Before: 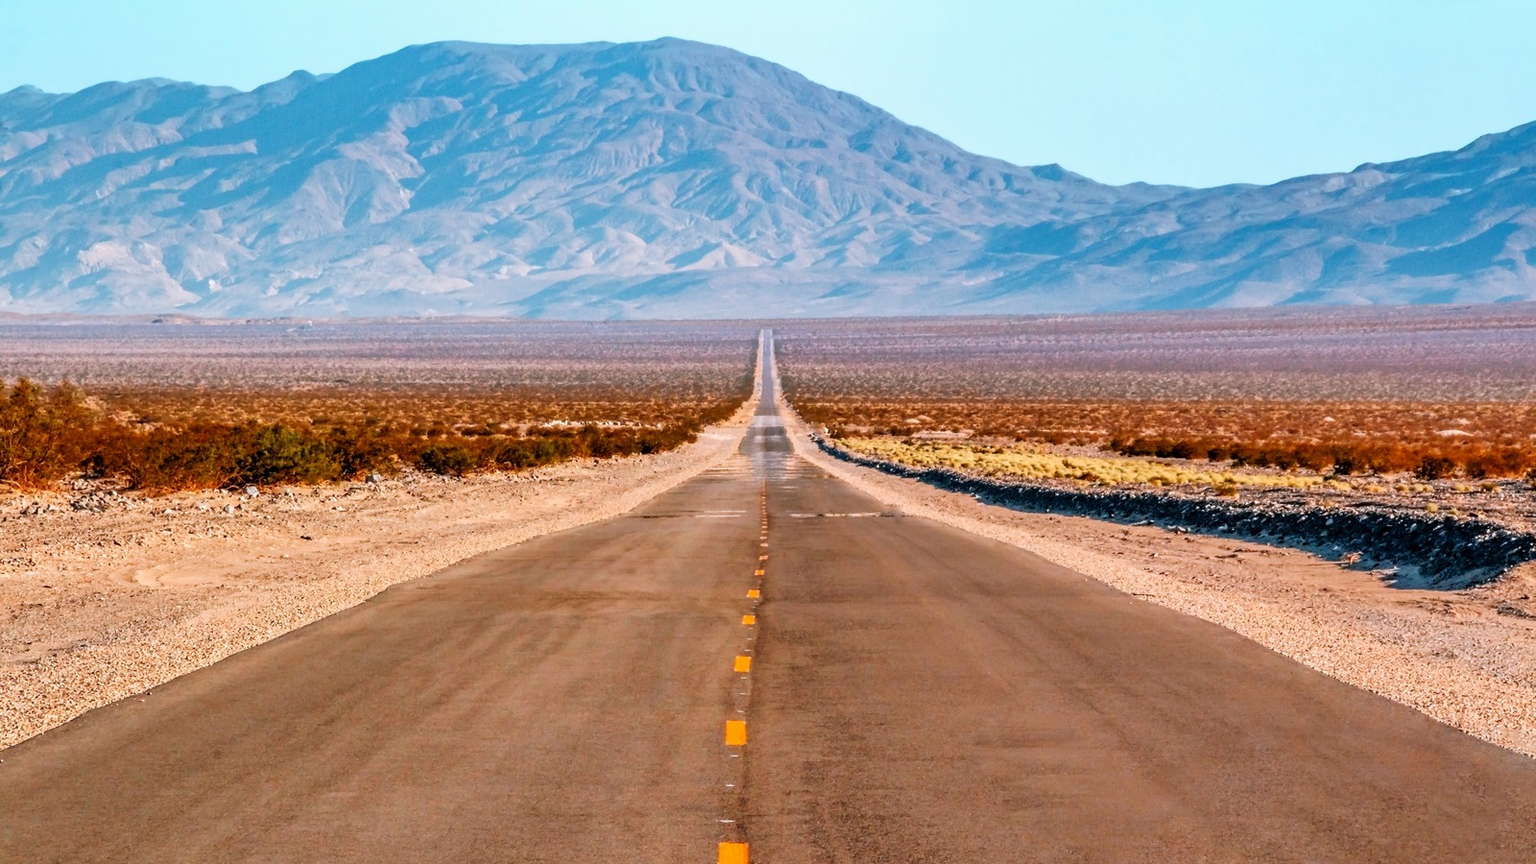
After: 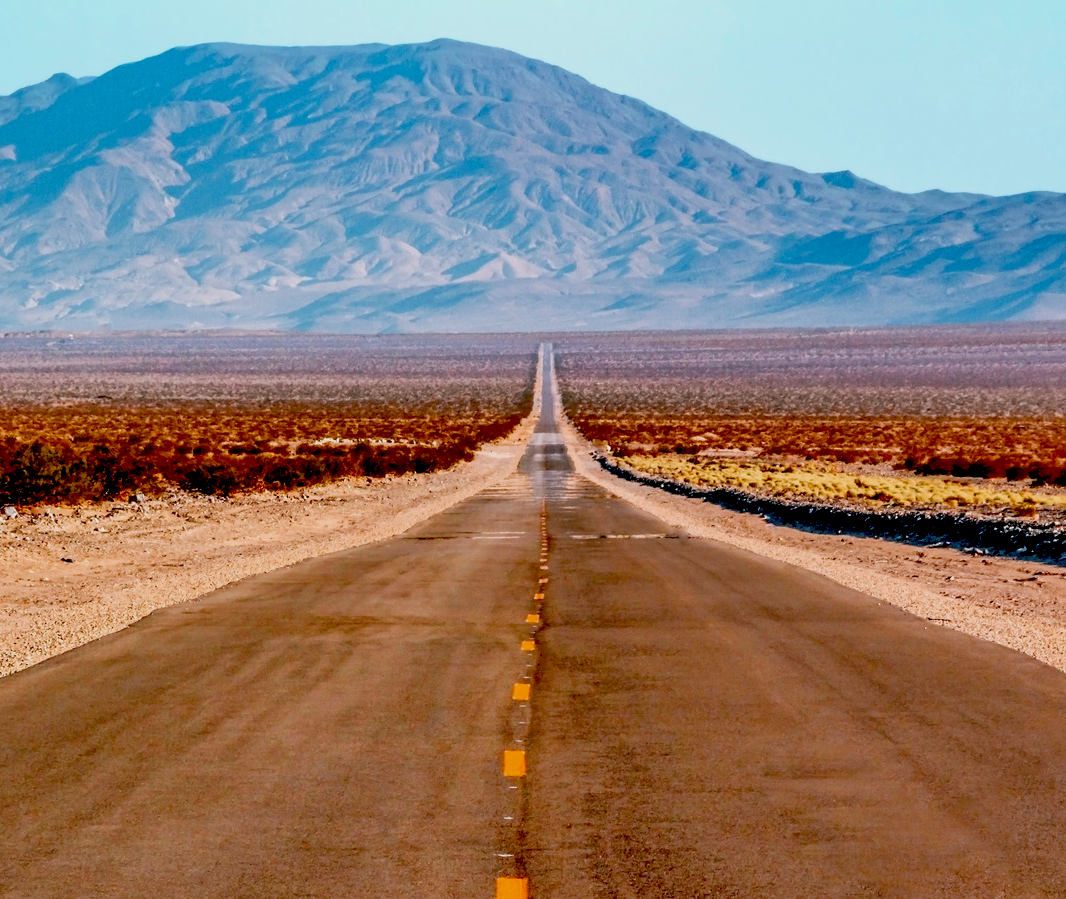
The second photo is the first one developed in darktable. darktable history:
crop and rotate: left 15.754%, right 17.579%
exposure: black level correction 0.046, exposure -0.228 EV, compensate highlight preservation false
